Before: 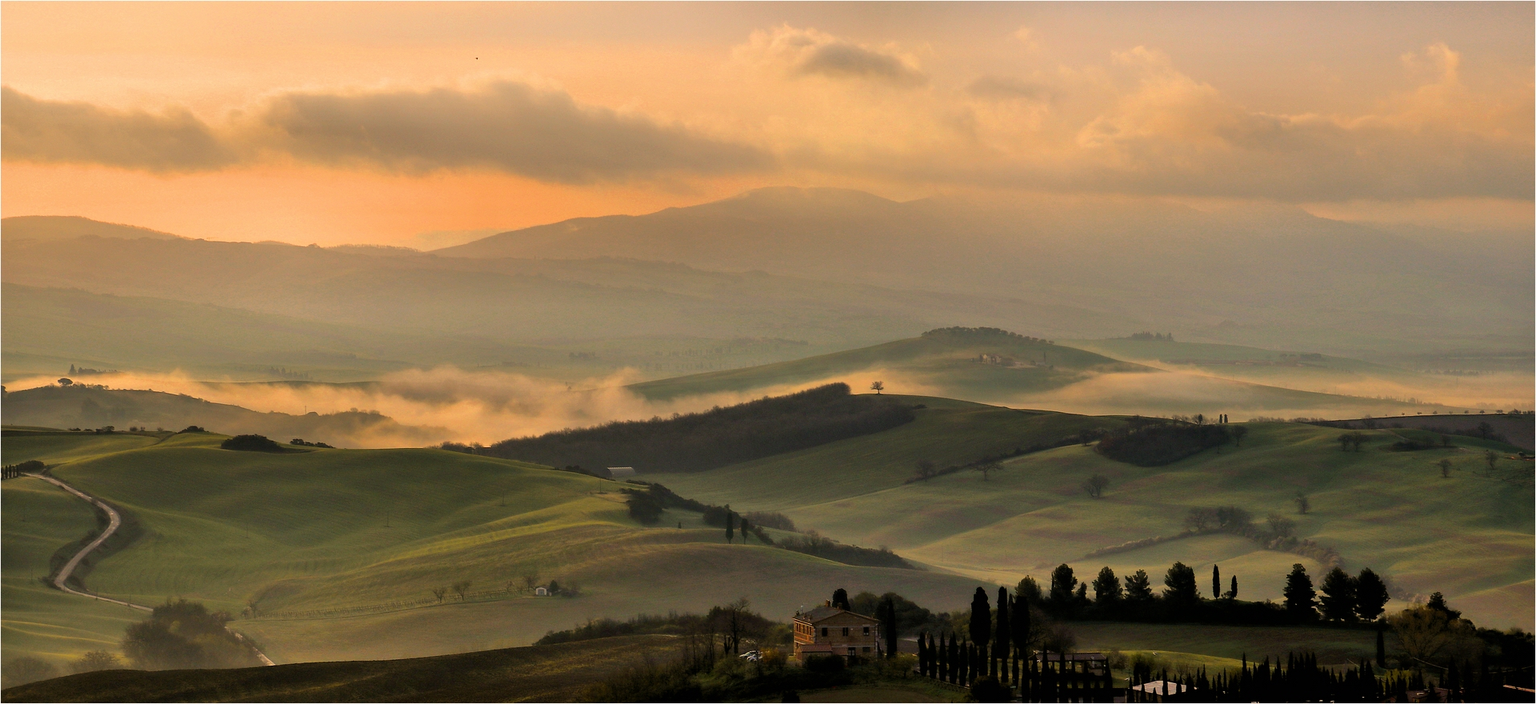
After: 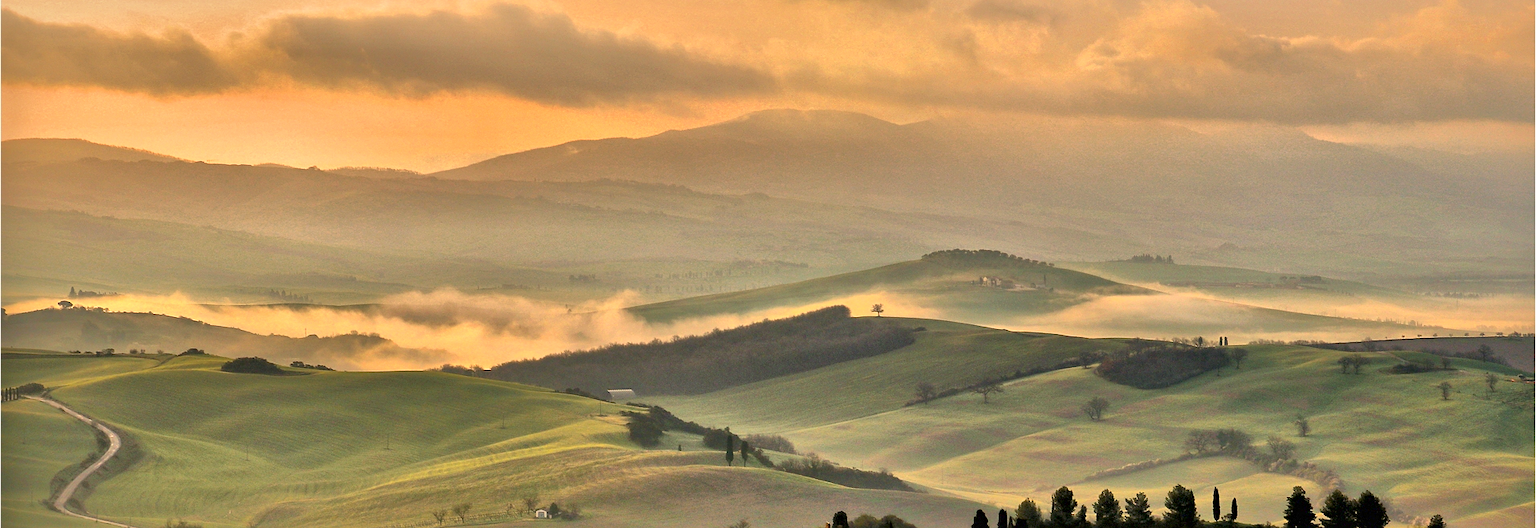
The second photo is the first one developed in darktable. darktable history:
tone equalizer: -8 EV 2 EV, -7 EV 1.99 EV, -6 EV 1.98 EV, -5 EV 1.99 EV, -4 EV 2 EV, -3 EV 1.5 EV, -2 EV 0.991 EV, -1 EV 0.506 EV
sharpen: amount 0.201
shadows and highlights: on, module defaults
crop: top 11.033%, bottom 13.937%
local contrast: mode bilateral grid, contrast 19, coarseness 50, detail 150%, midtone range 0.2
